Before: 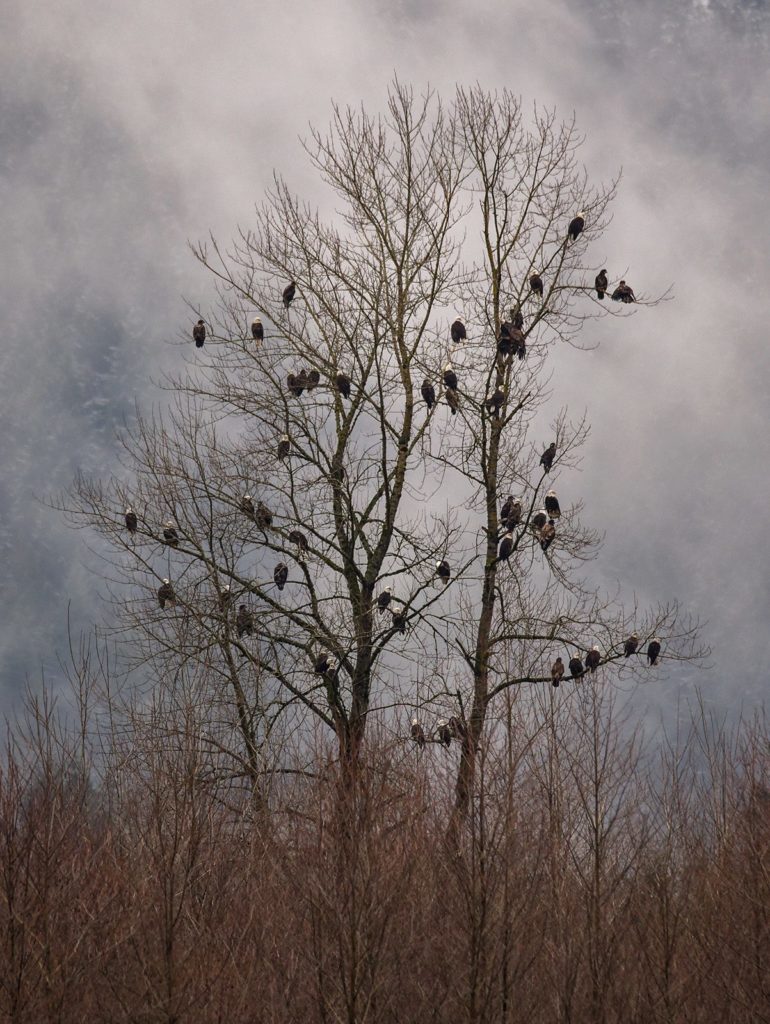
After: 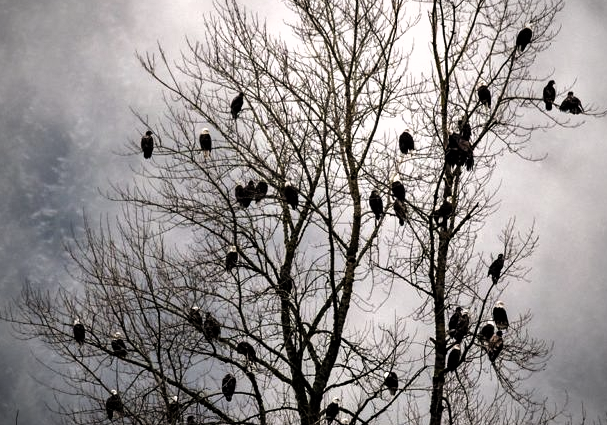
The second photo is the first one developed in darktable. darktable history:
filmic rgb: black relative exposure -8.27 EV, white relative exposure 2.22 EV, hardness 7.12, latitude 86.57%, contrast 1.697, highlights saturation mix -4.03%, shadows ↔ highlights balance -2.74%
vignetting: brightness -0.575
crop: left 6.785%, top 18.529%, right 14.257%, bottom 39.935%
